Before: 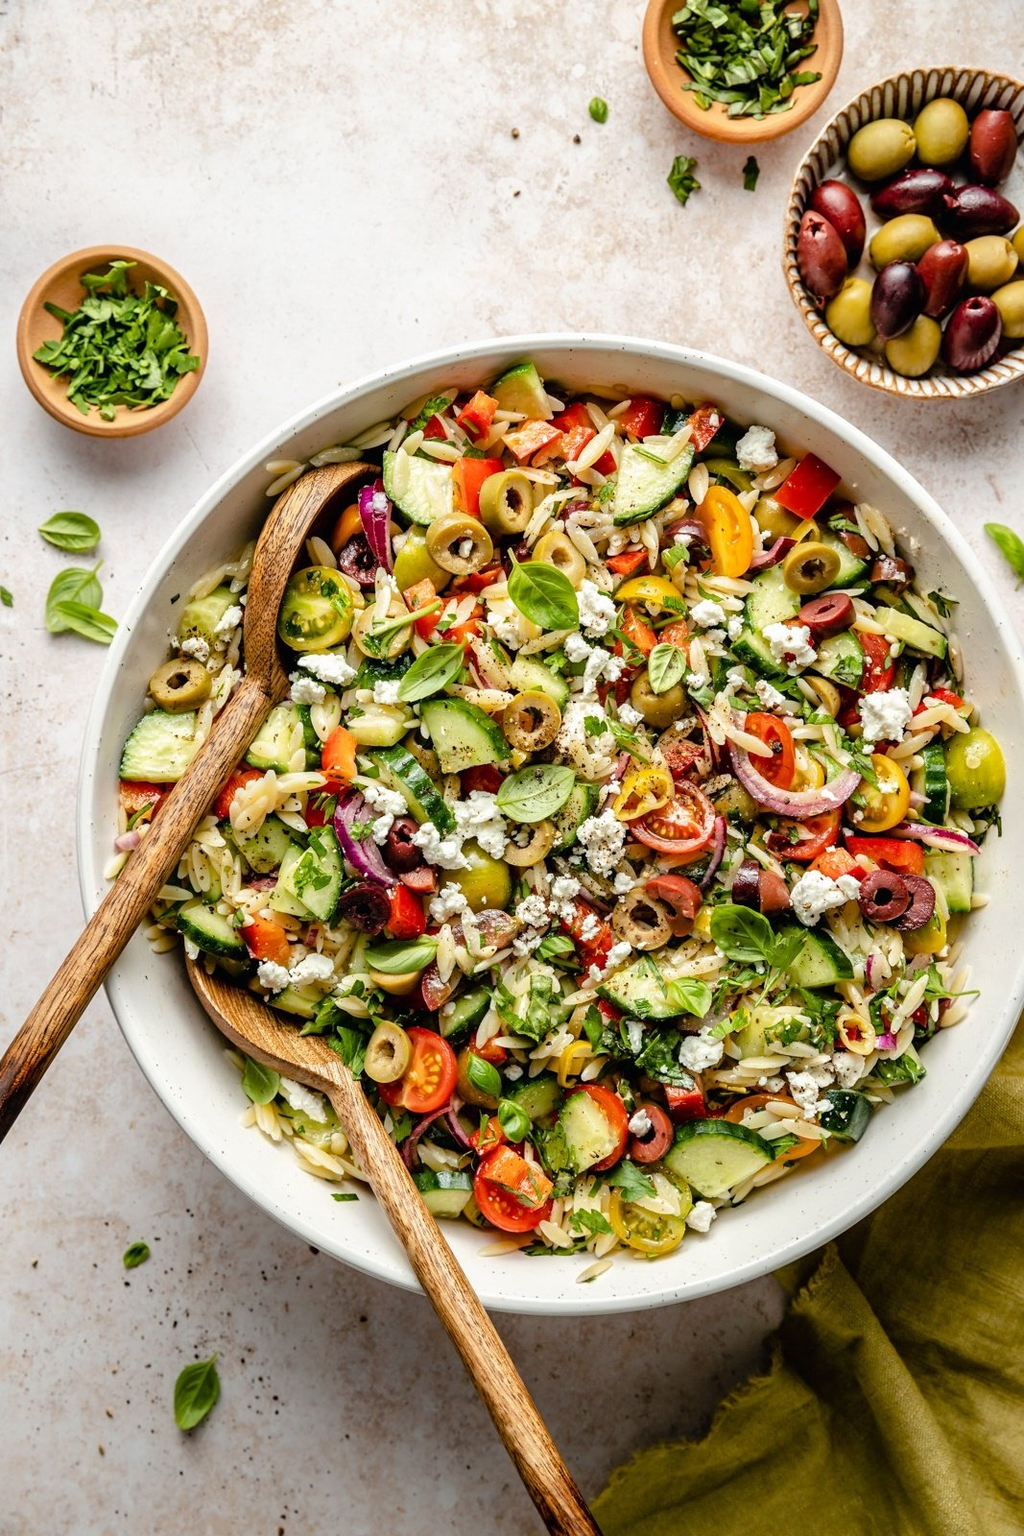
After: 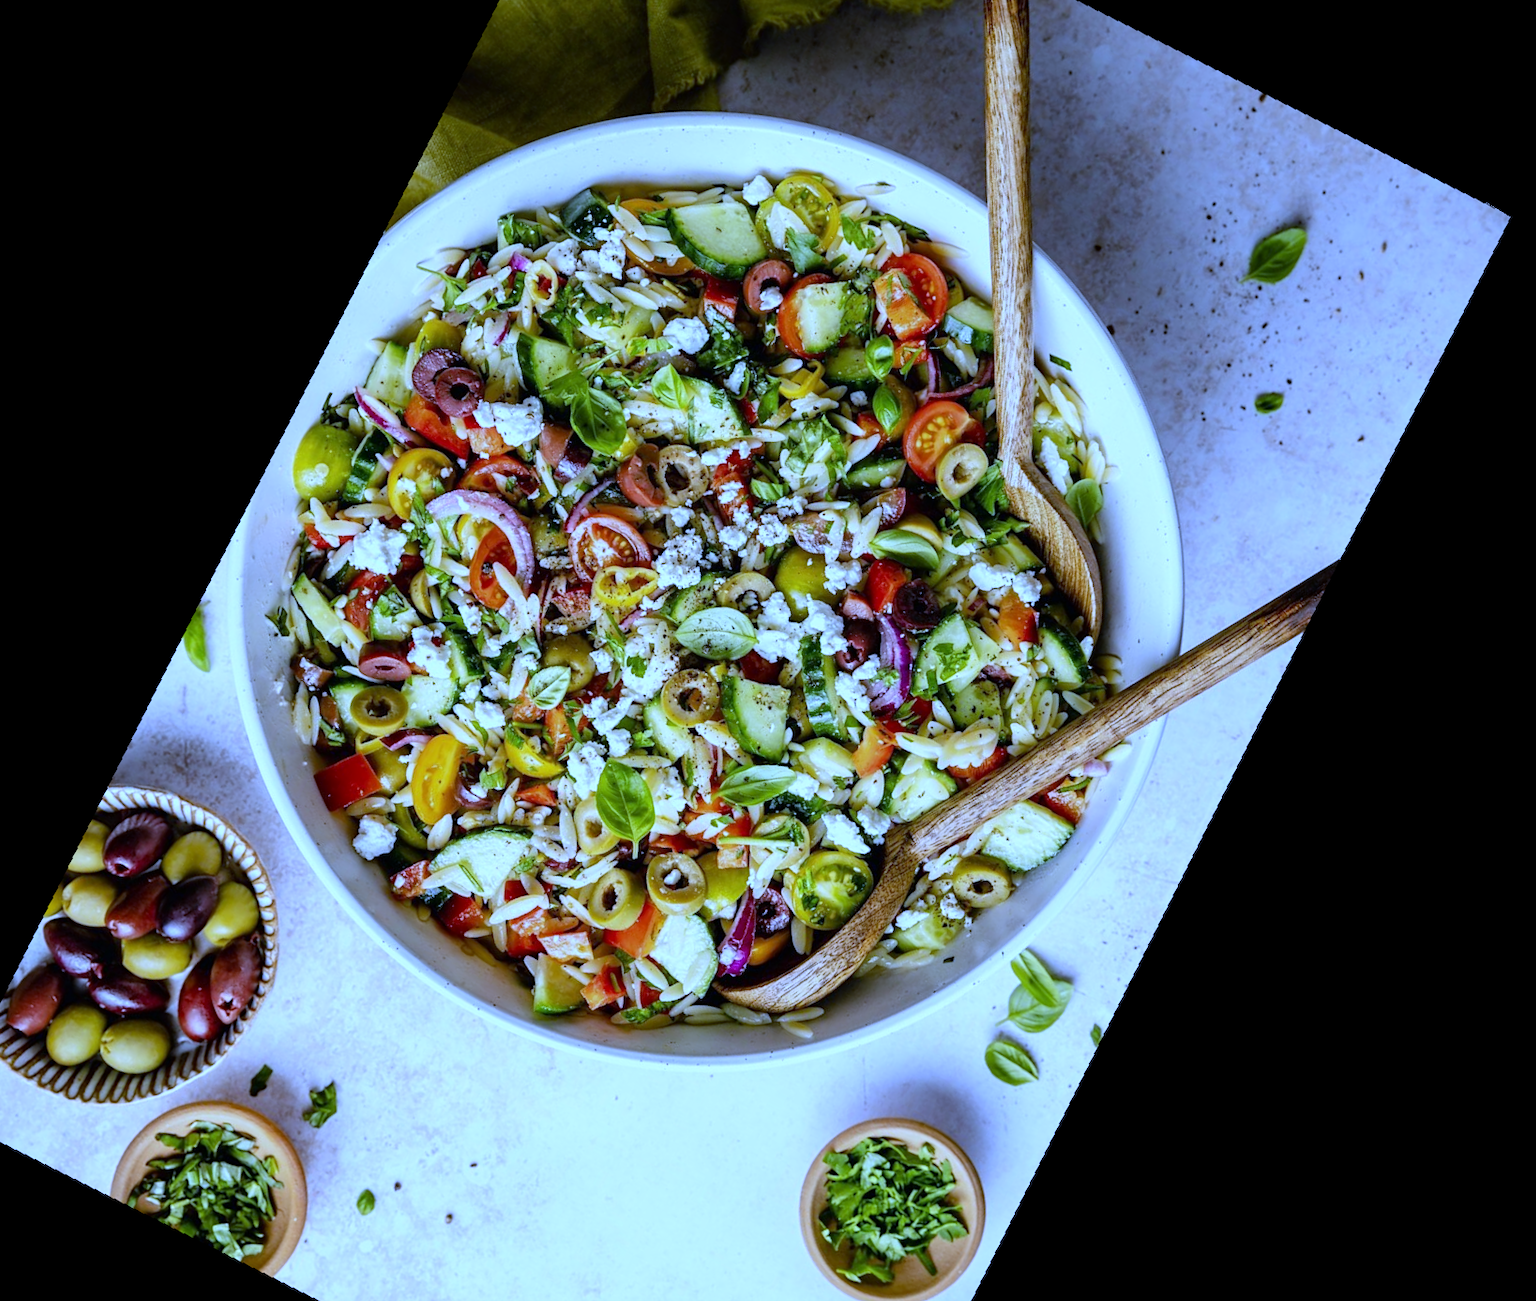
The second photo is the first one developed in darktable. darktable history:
white balance: red 0.766, blue 1.537
crop and rotate: angle 148.68°, left 9.111%, top 15.603%, right 4.588%, bottom 17.041%
exposure: exposure -0.021 EV, compensate highlight preservation false
contrast brightness saturation: contrast 0.07
rotate and perspective: rotation -4.86°, automatic cropping off
